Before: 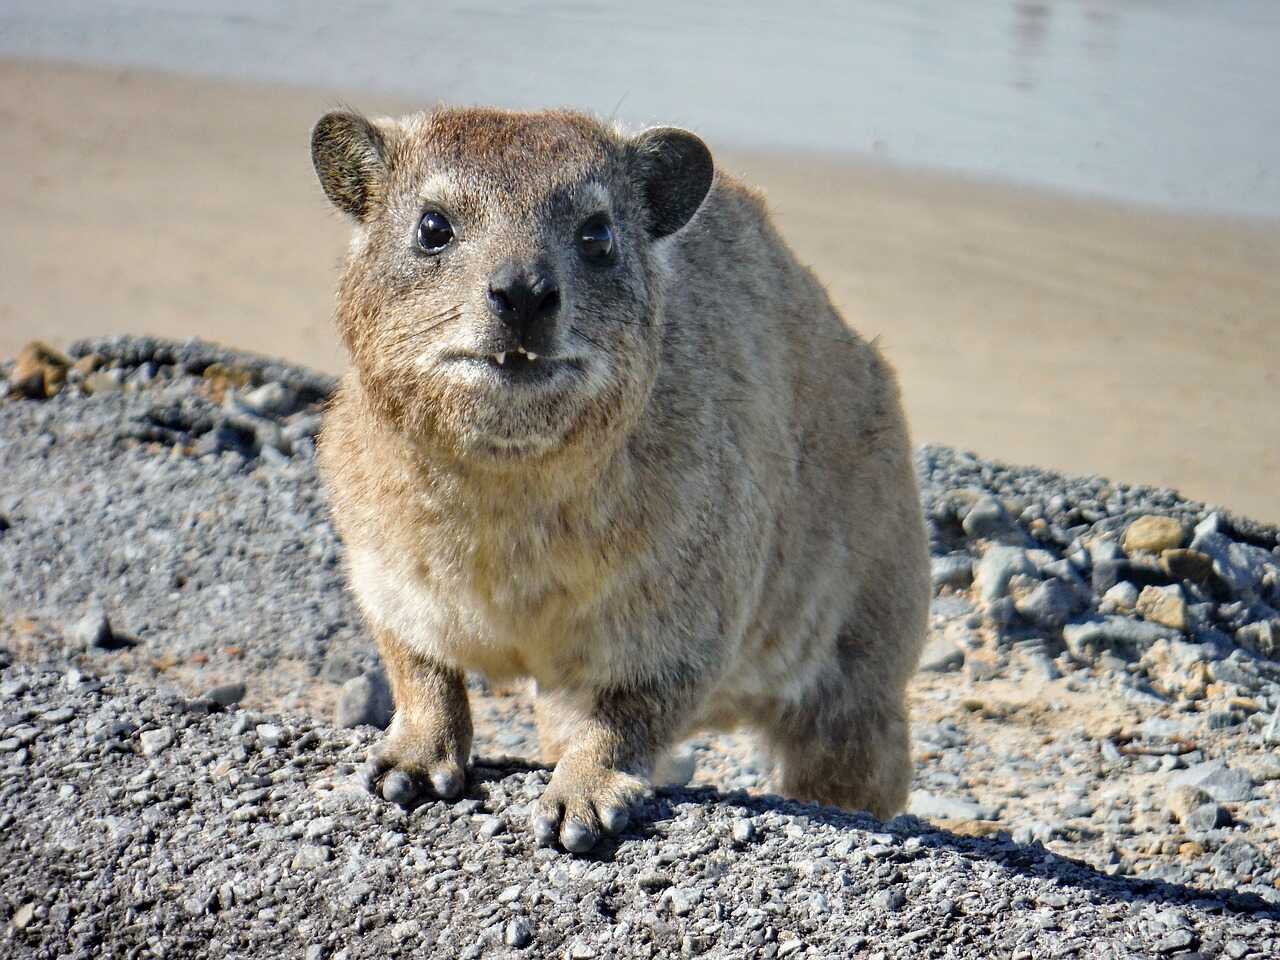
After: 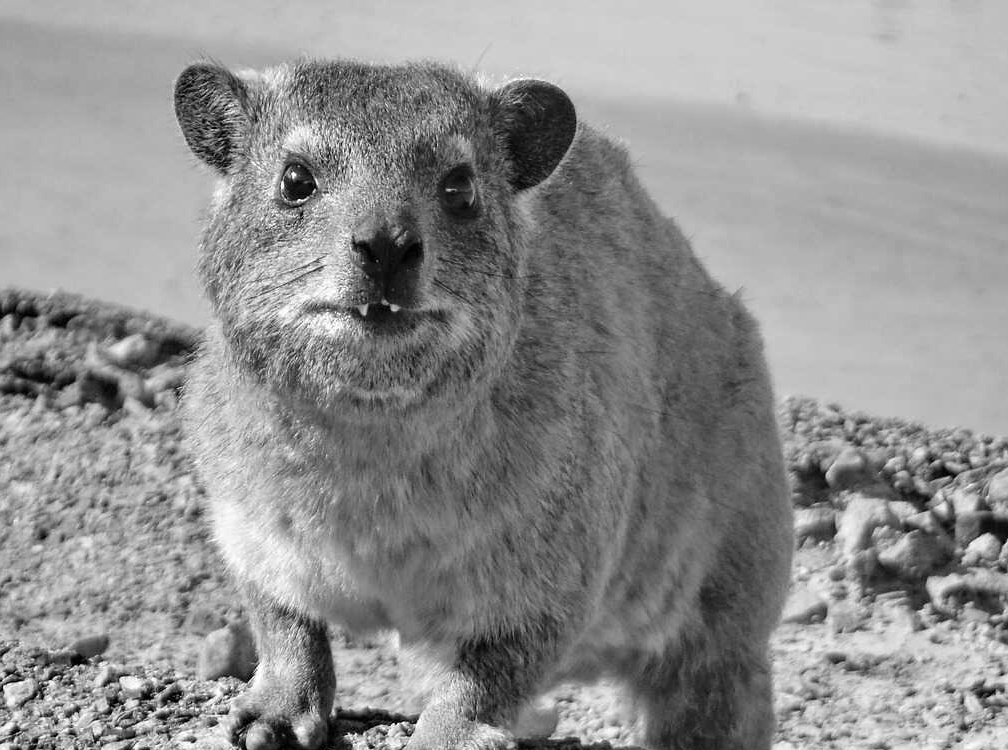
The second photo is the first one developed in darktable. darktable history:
crop and rotate: left 10.77%, top 5.1%, right 10.41%, bottom 16.76%
color calibration: output gray [0.25, 0.35, 0.4, 0], x 0.383, y 0.372, temperature 3905.17 K
